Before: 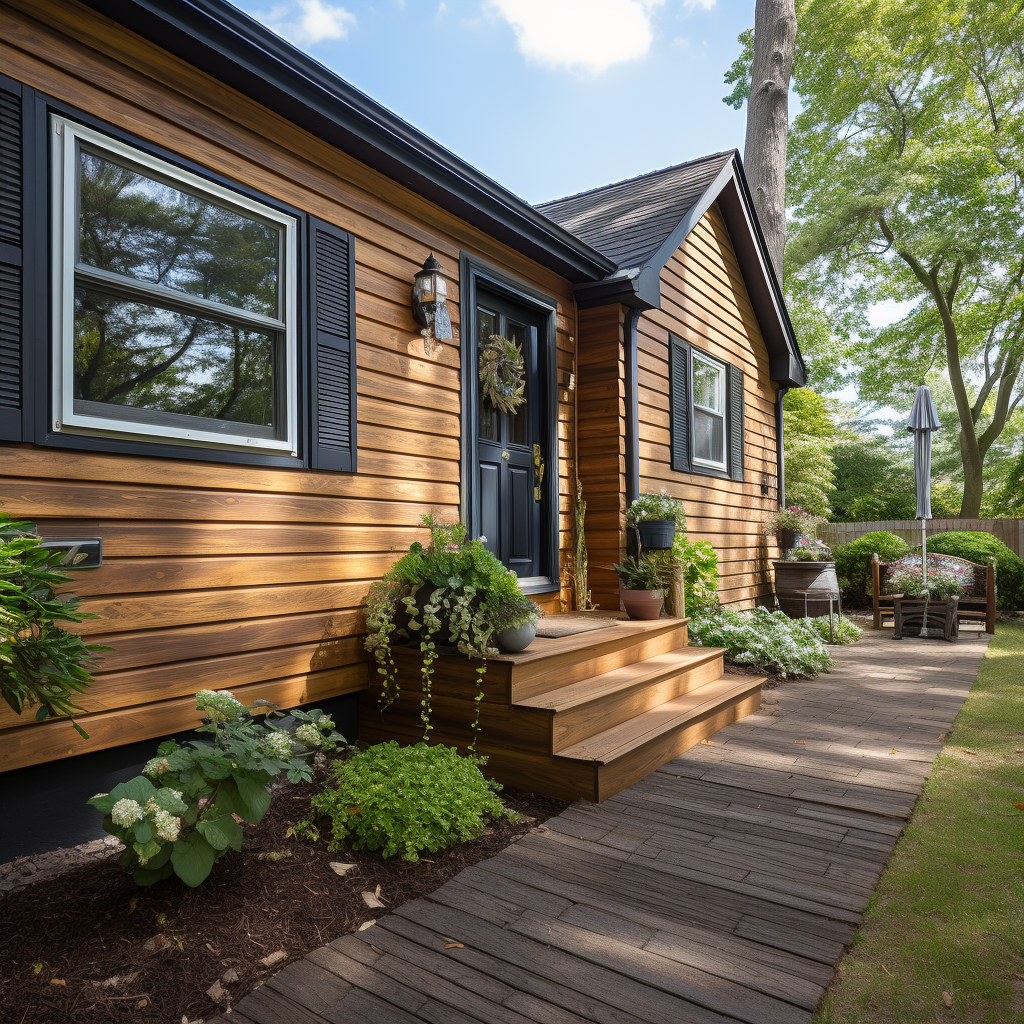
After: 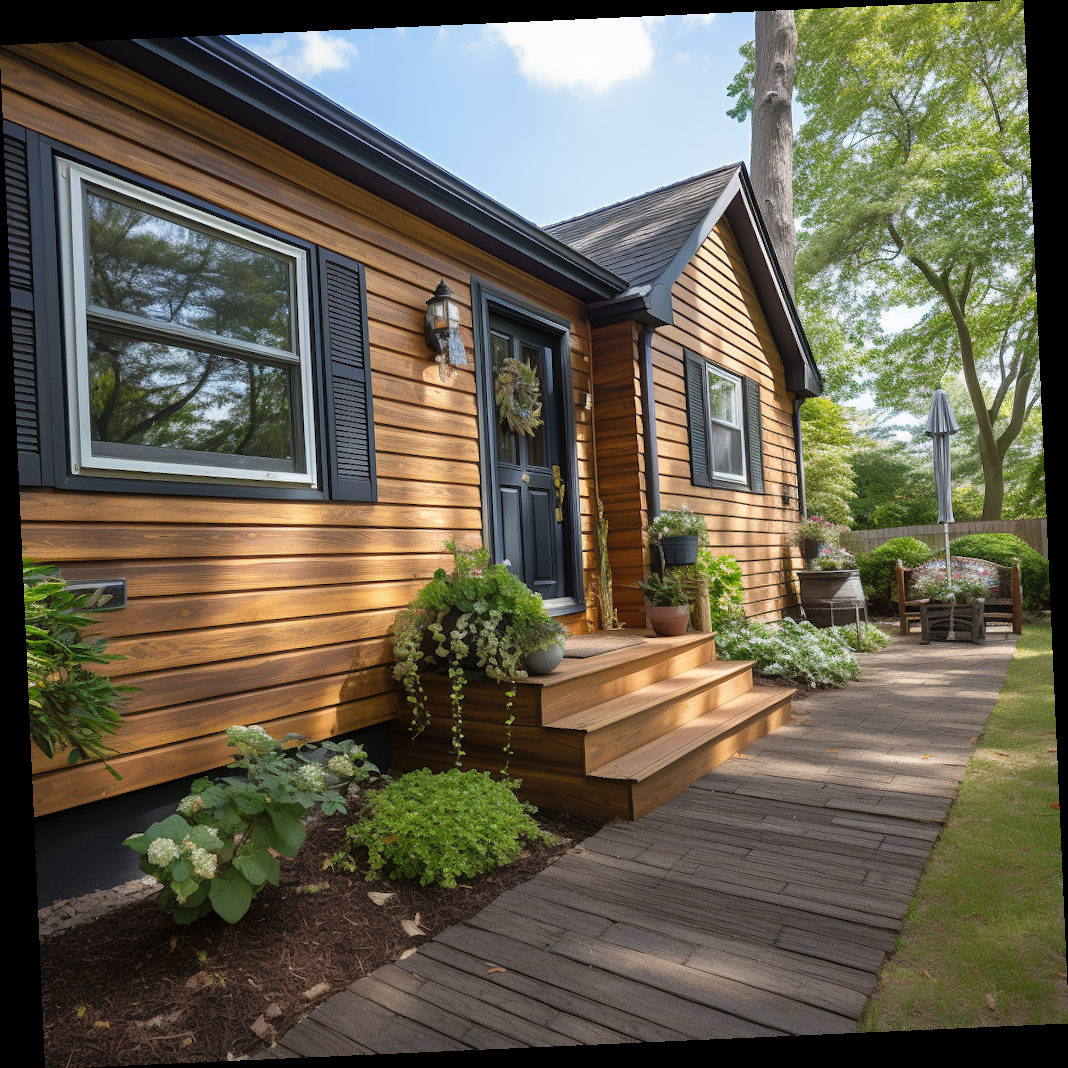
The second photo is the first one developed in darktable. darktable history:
rotate and perspective: rotation -2.56°, automatic cropping off
shadows and highlights: shadows 43.06, highlights 6.94
